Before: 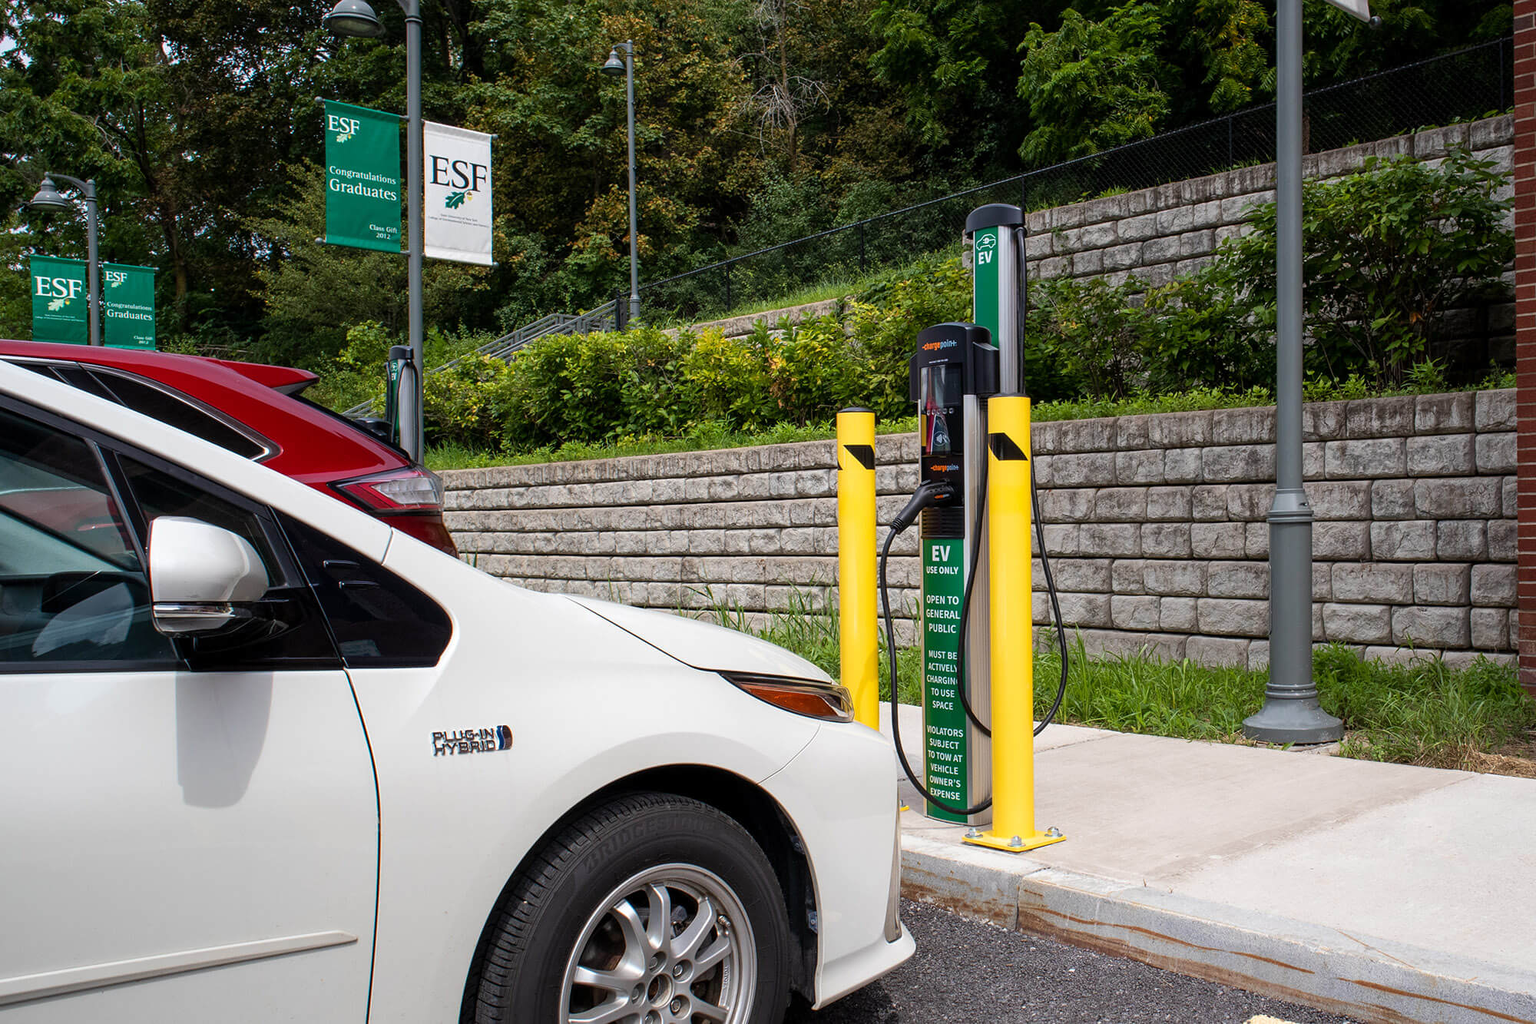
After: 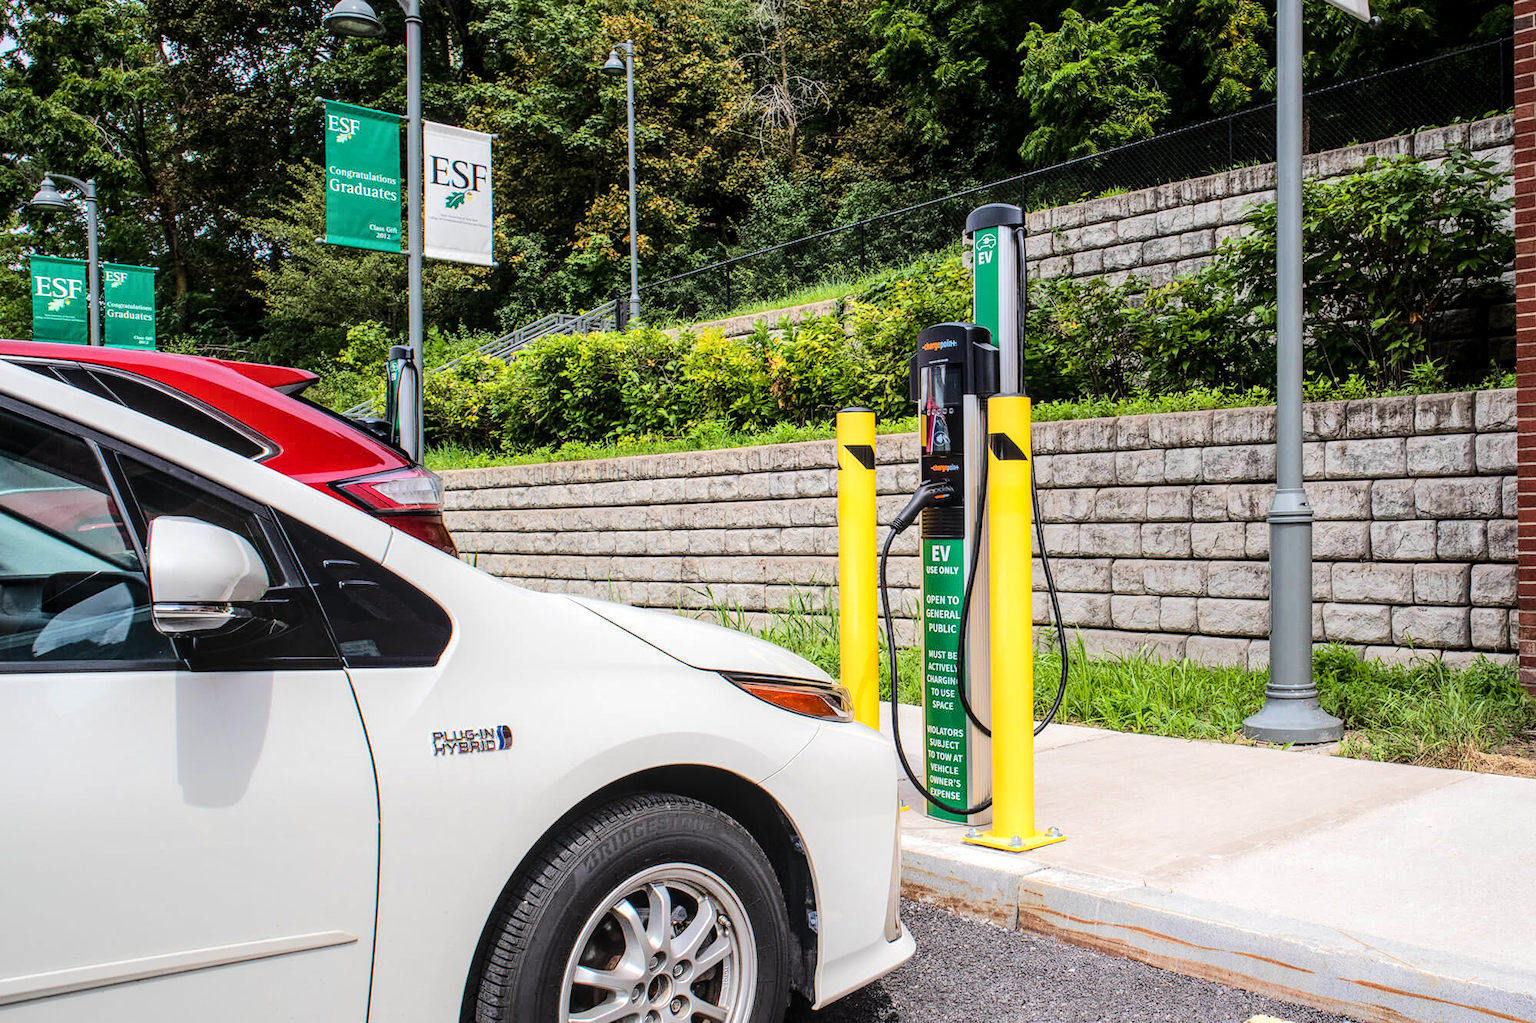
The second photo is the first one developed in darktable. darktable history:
tone equalizer: -7 EV 0.145 EV, -6 EV 0.593 EV, -5 EV 1.16 EV, -4 EV 1.35 EV, -3 EV 1.12 EV, -2 EV 0.6 EV, -1 EV 0.156 EV, edges refinement/feathering 500, mask exposure compensation -1.57 EV, preserve details no
local contrast: on, module defaults
